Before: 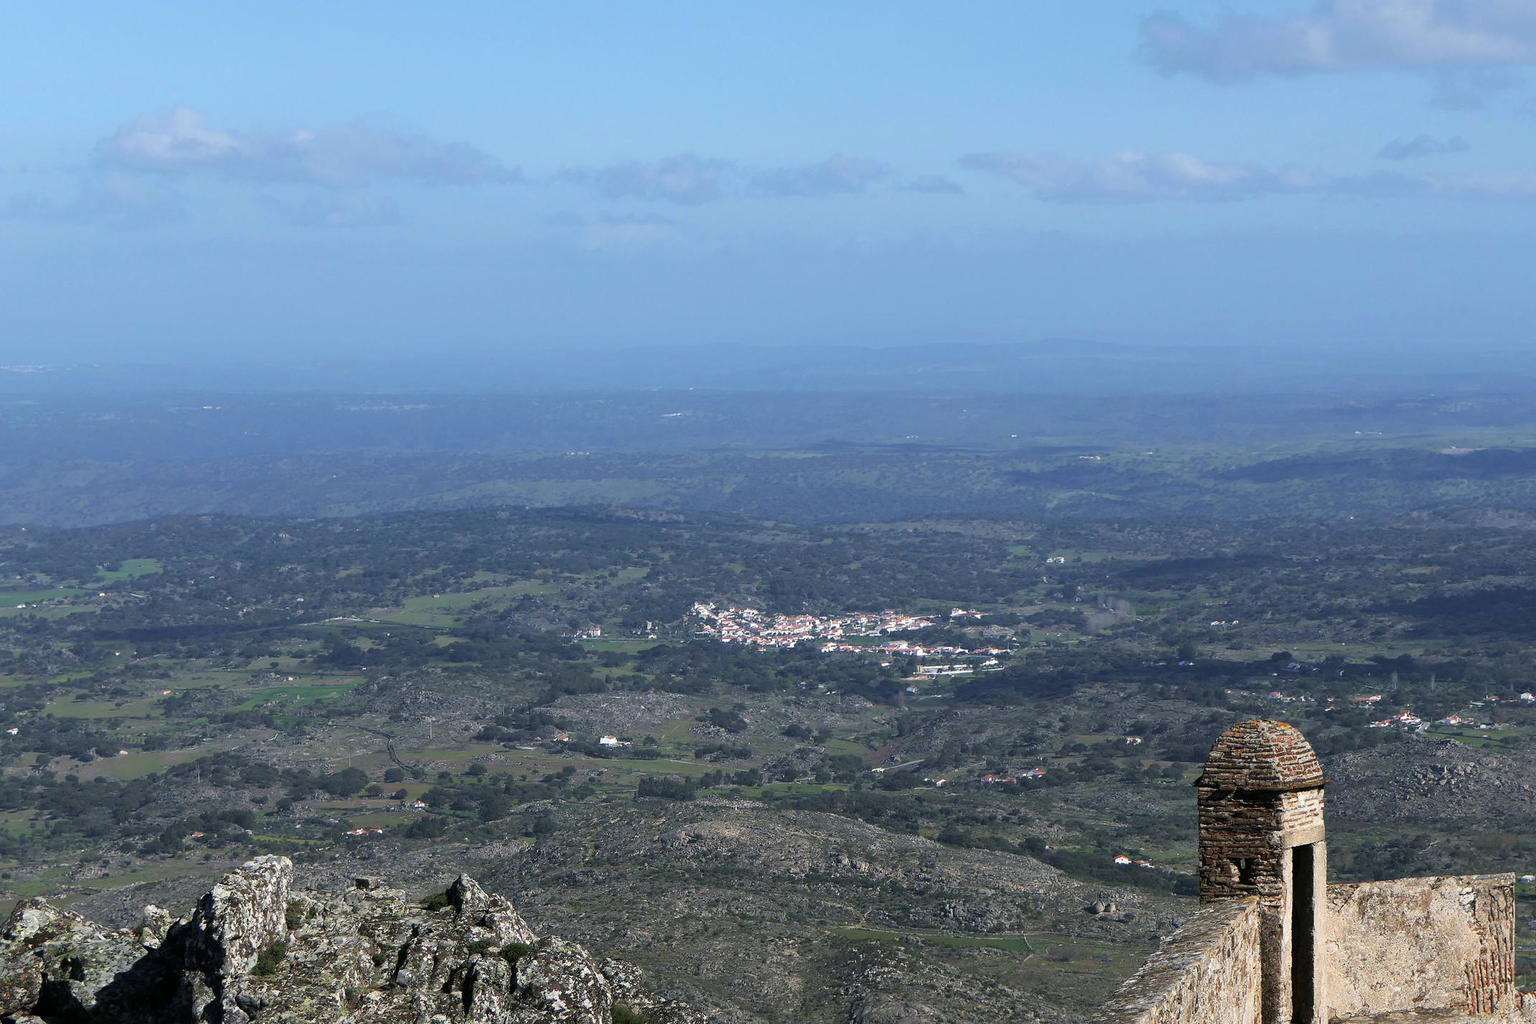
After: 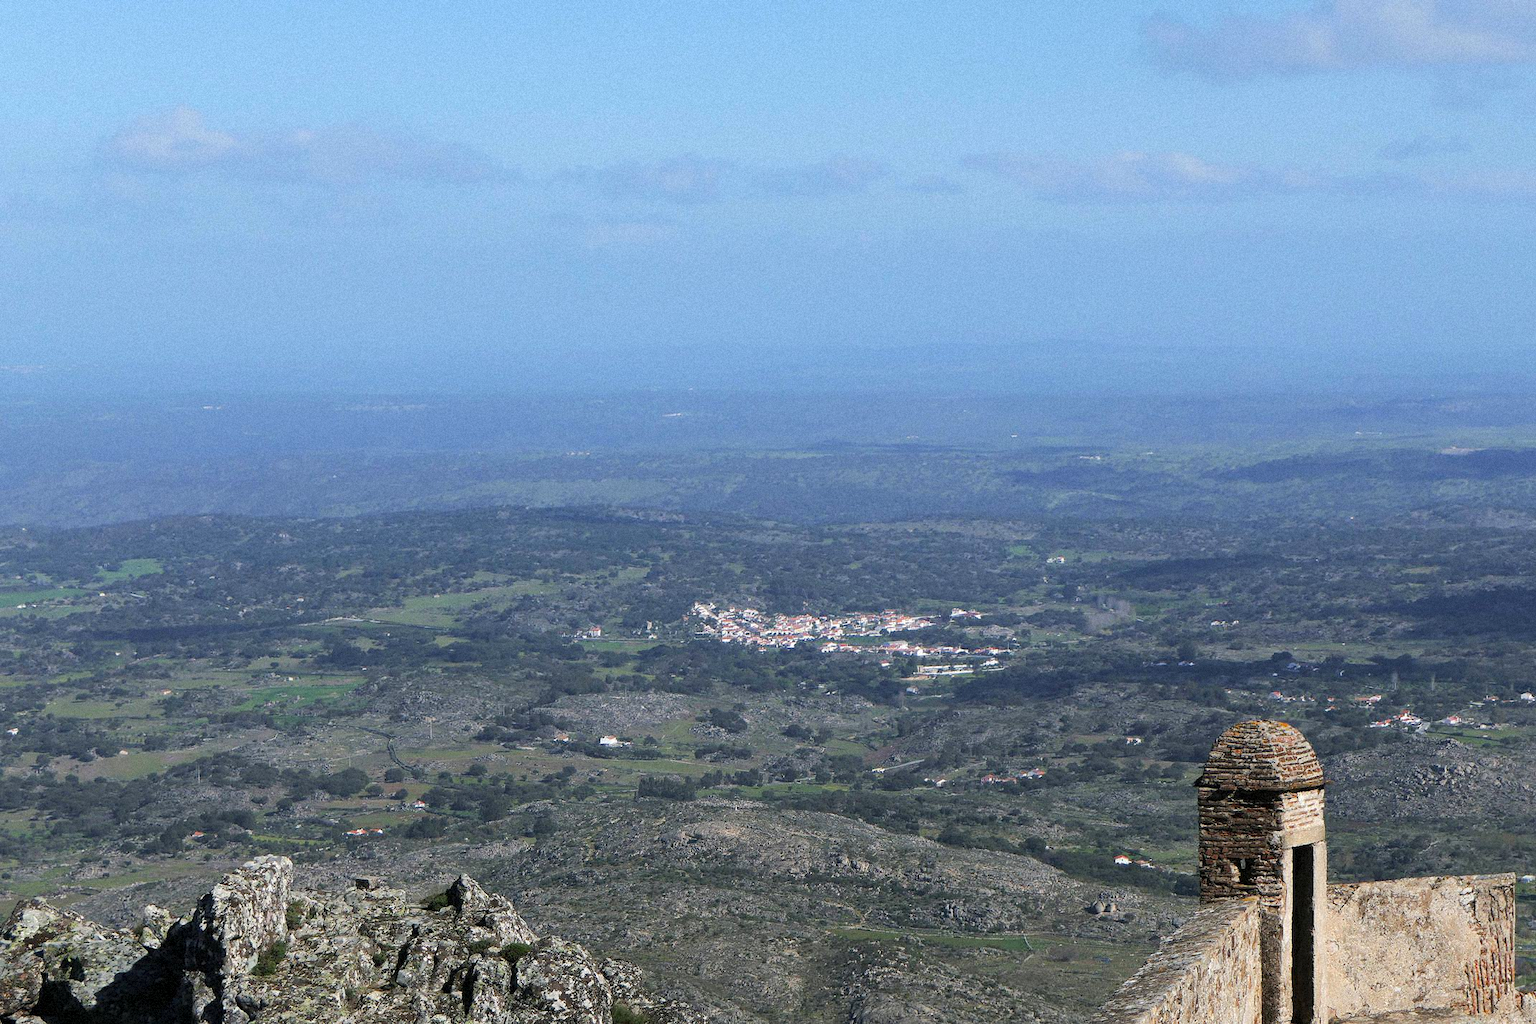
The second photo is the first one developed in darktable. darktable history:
base curve: curves: ch0 [(0, 0) (0.262, 0.32) (0.722, 0.705) (1, 1)]
grain: mid-tones bias 0%
